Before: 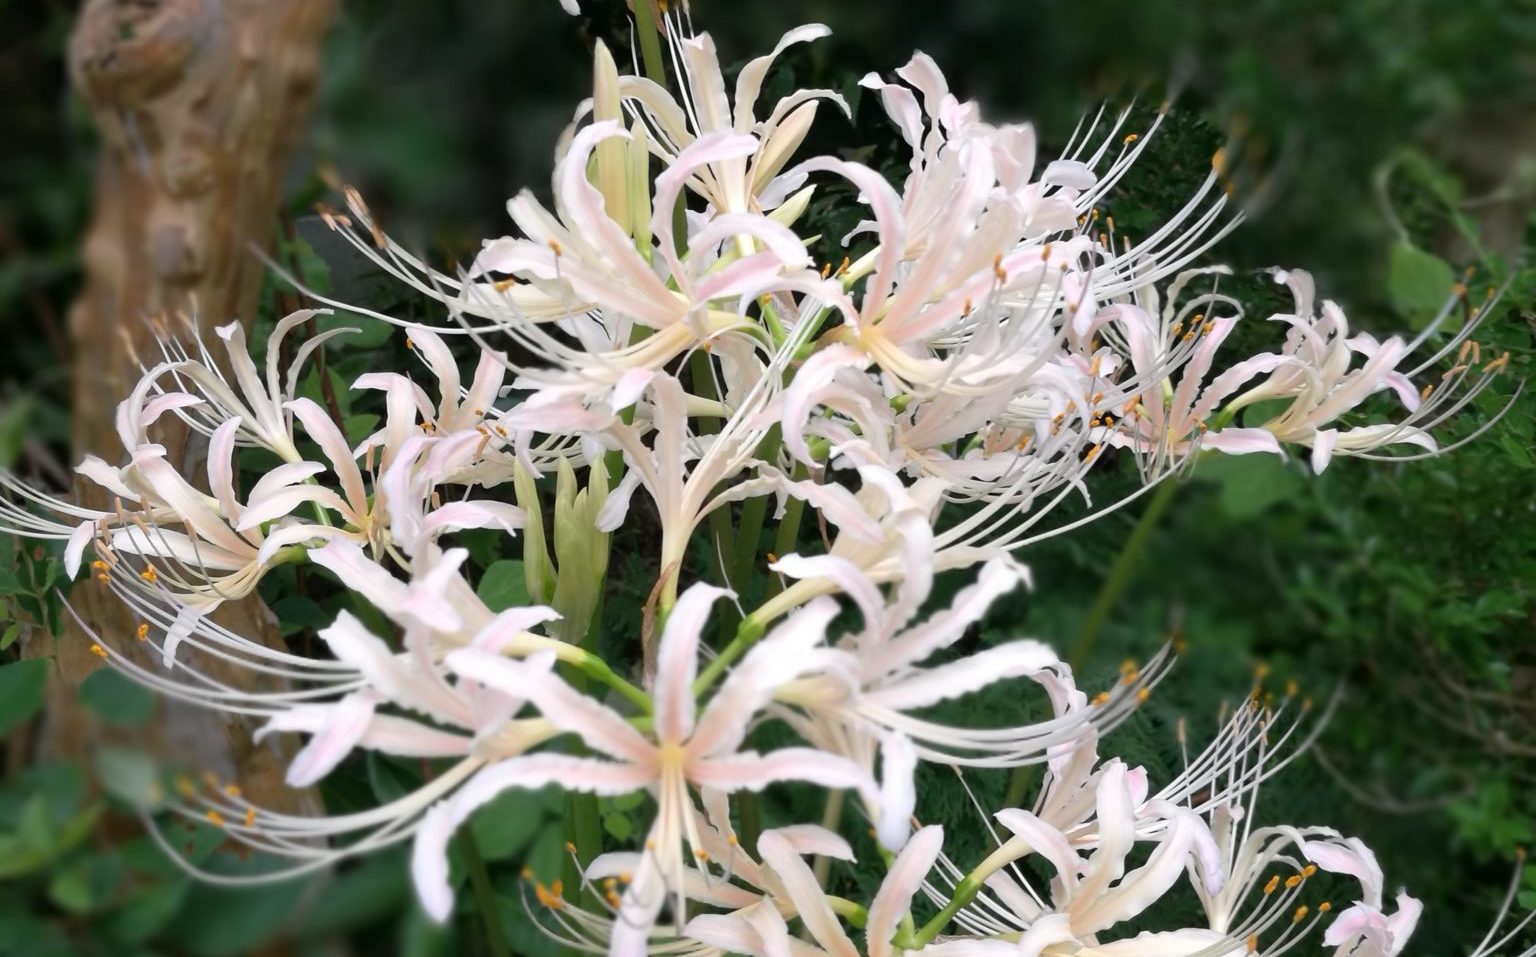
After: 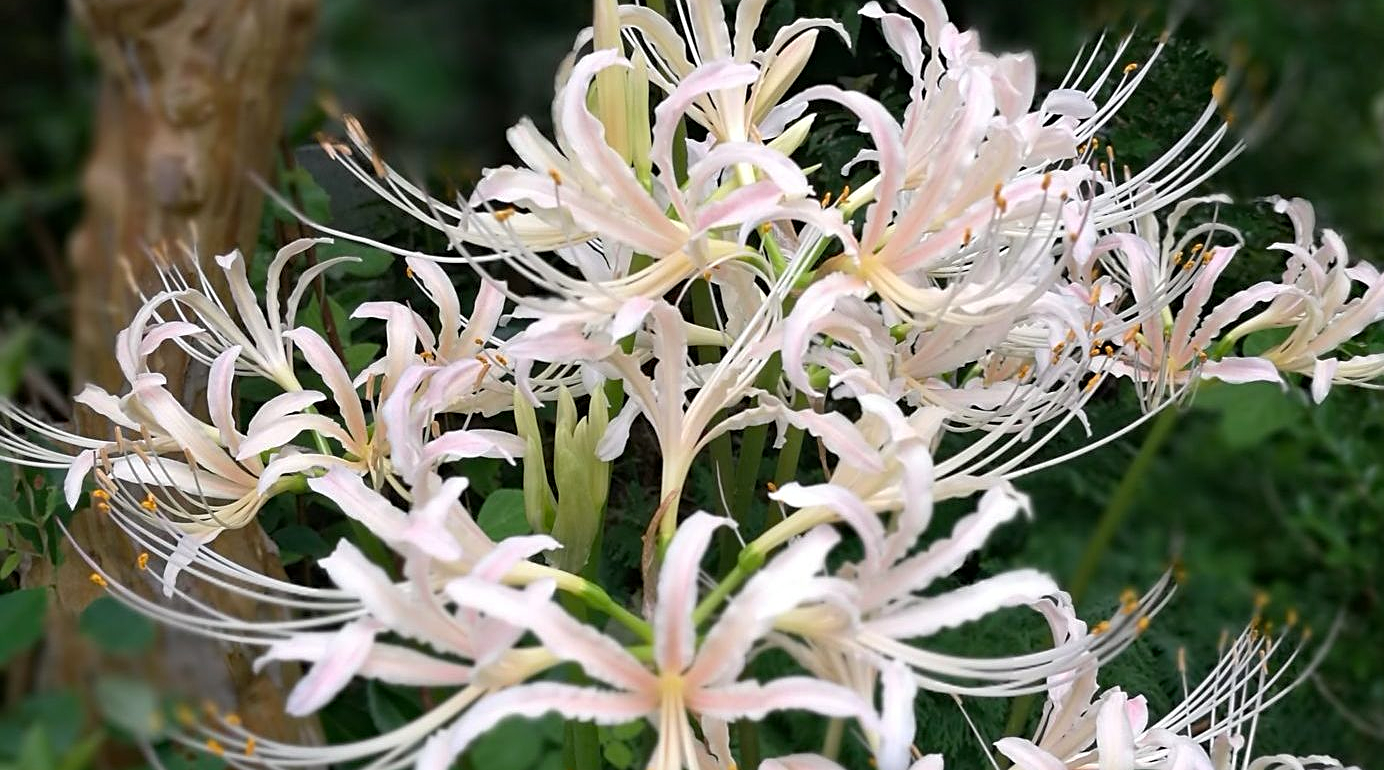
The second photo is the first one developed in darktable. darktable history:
haze removal: compatibility mode true, adaptive false
contrast equalizer: y [[0.5 ×4, 0.467, 0.376], [0.5 ×6], [0.5 ×6], [0 ×6], [0 ×6]], mix -0.304
sharpen: on, module defaults
crop: top 7.483%, right 9.861%, bottom 11.992%
